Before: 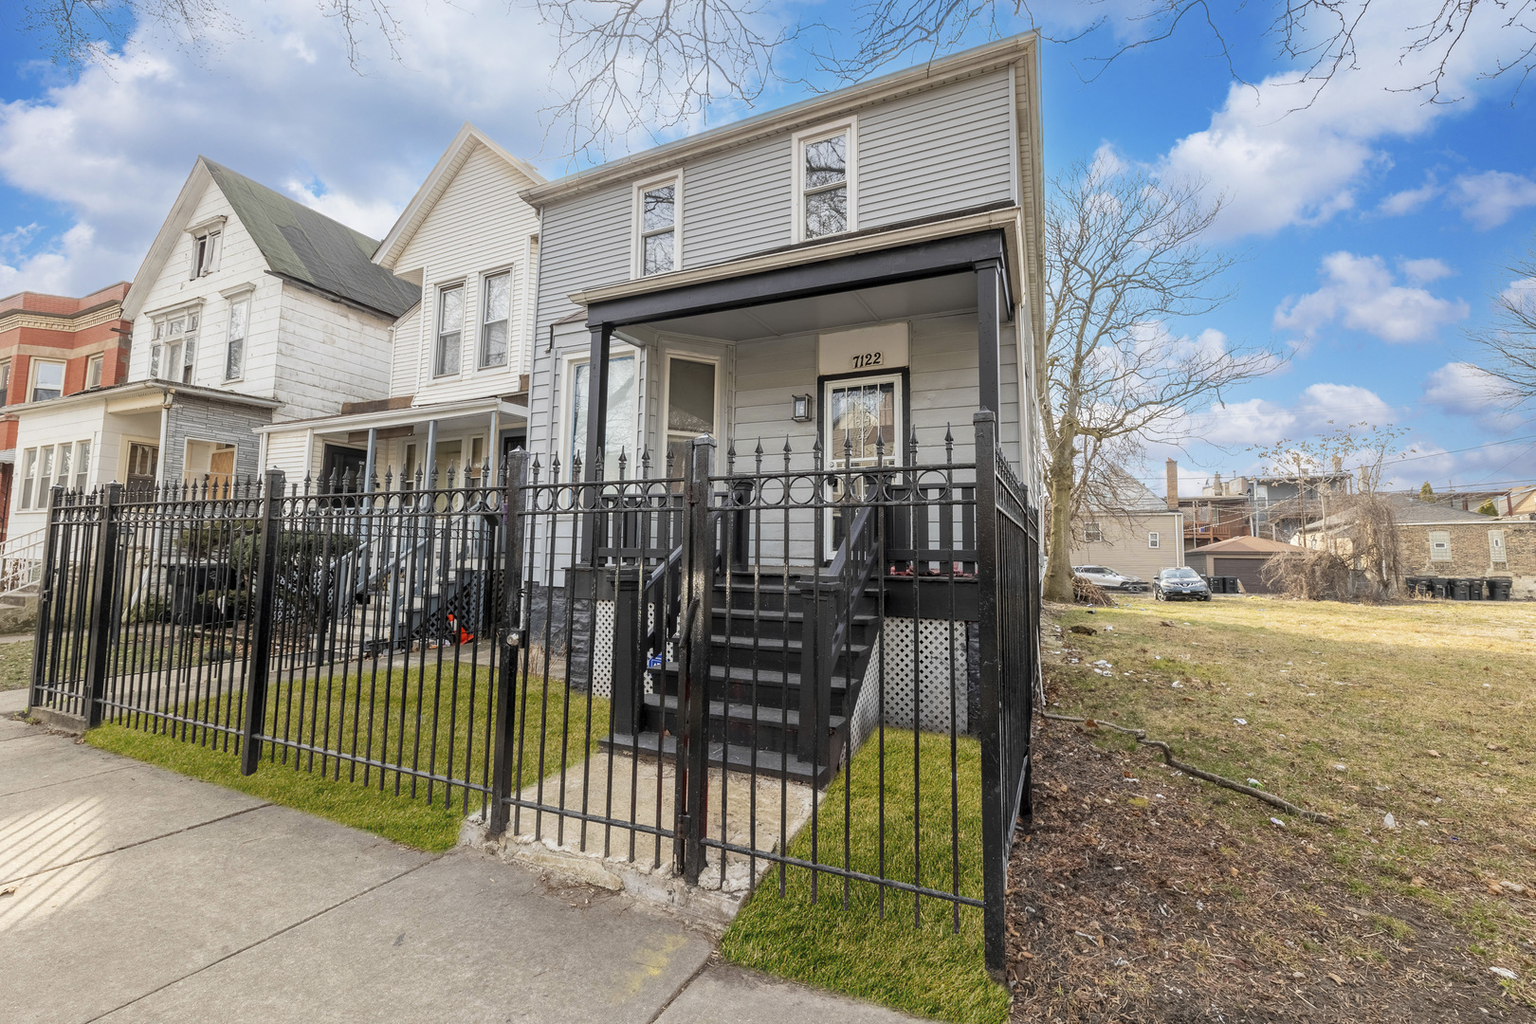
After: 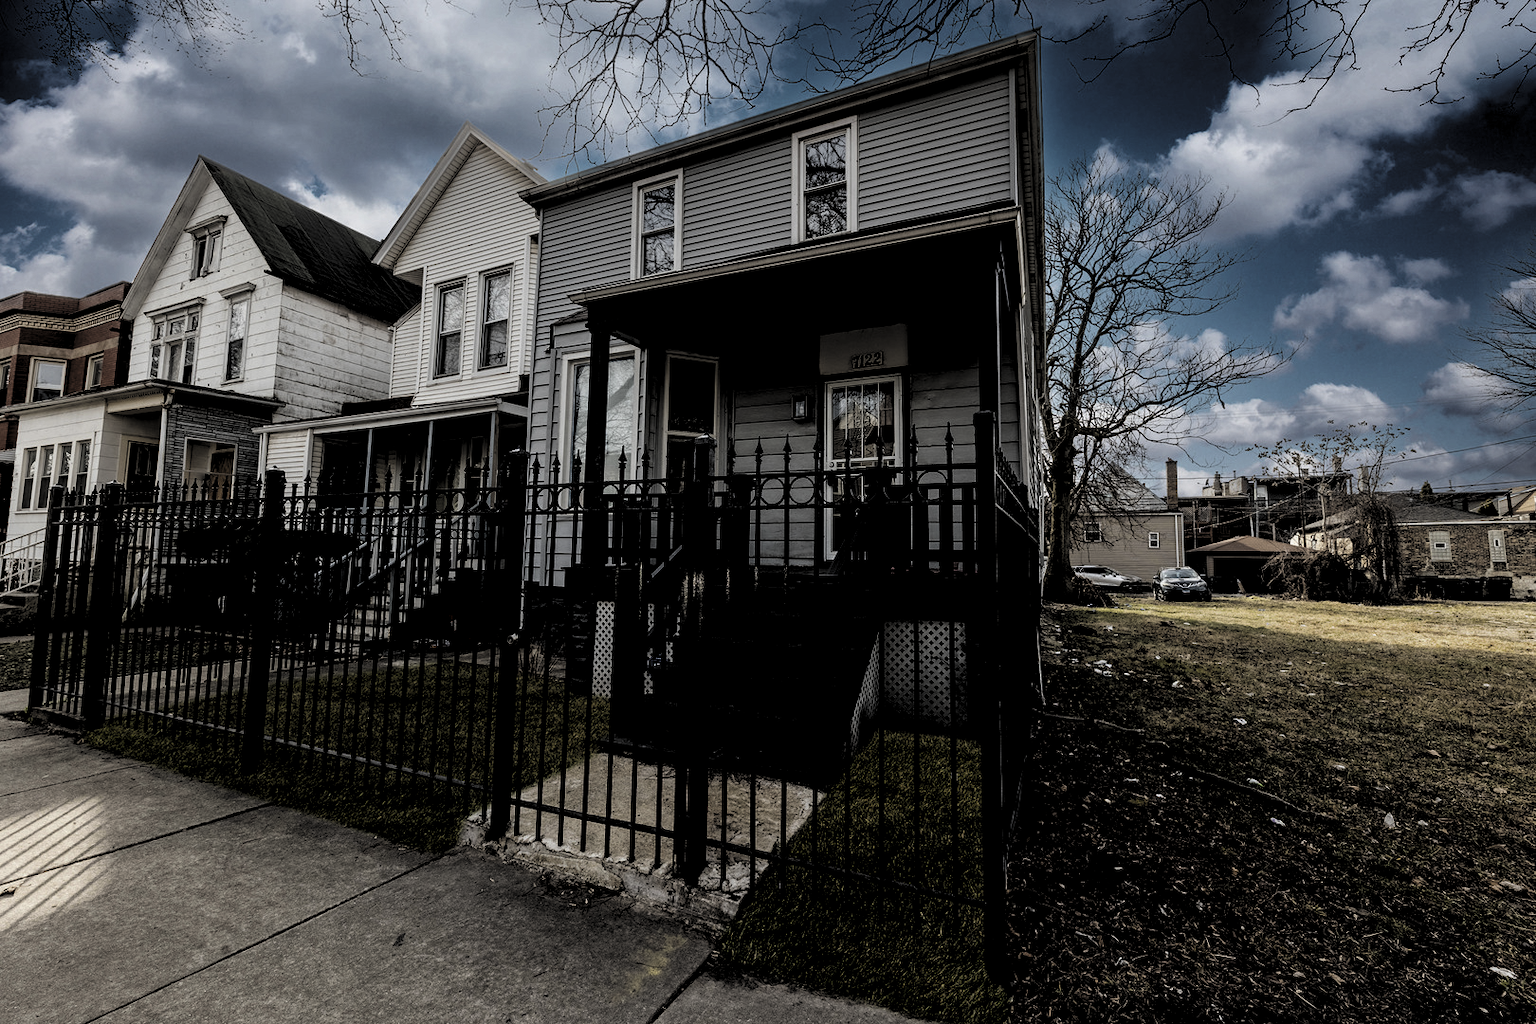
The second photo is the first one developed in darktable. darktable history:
levels: gray 59.39%, levels [0.514, 0.759, 1]
